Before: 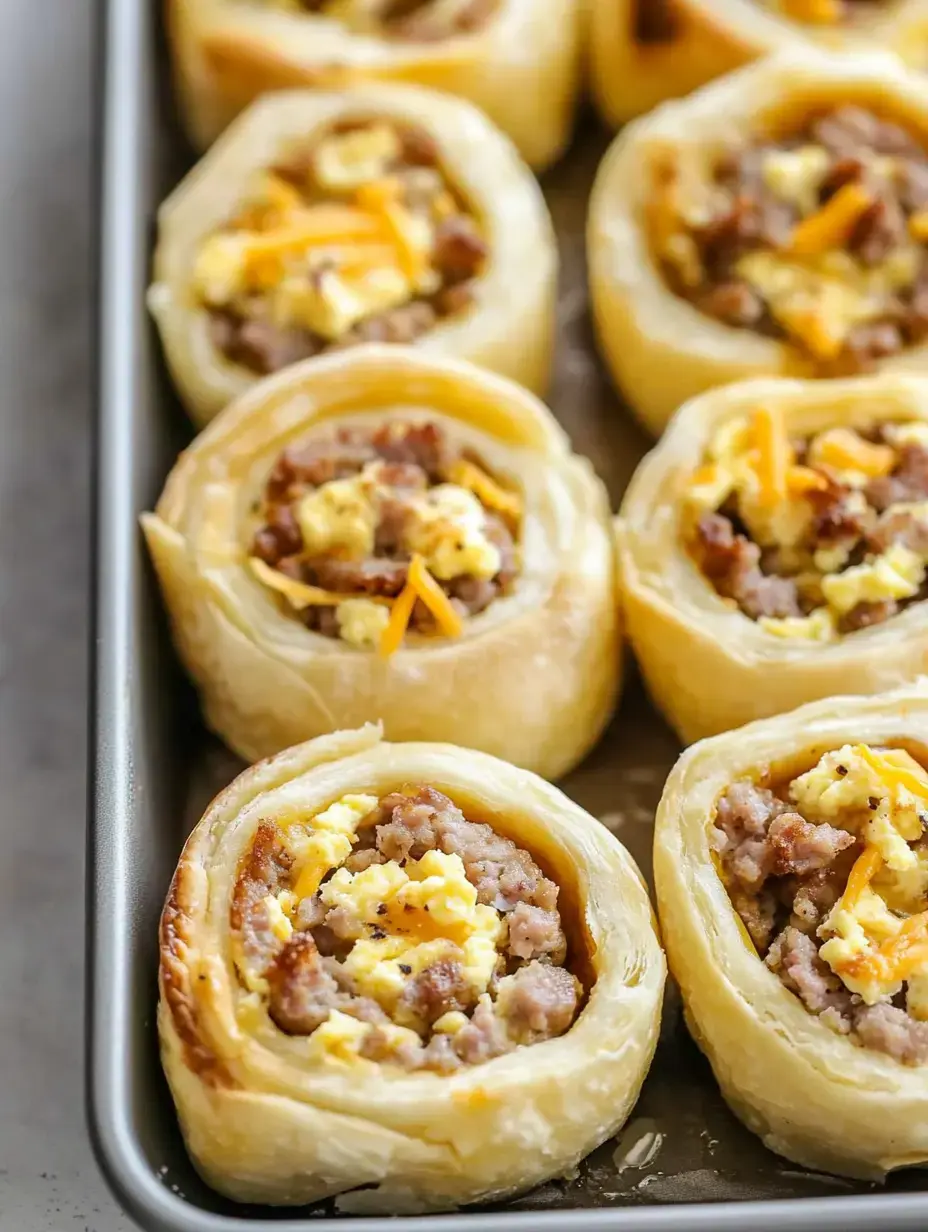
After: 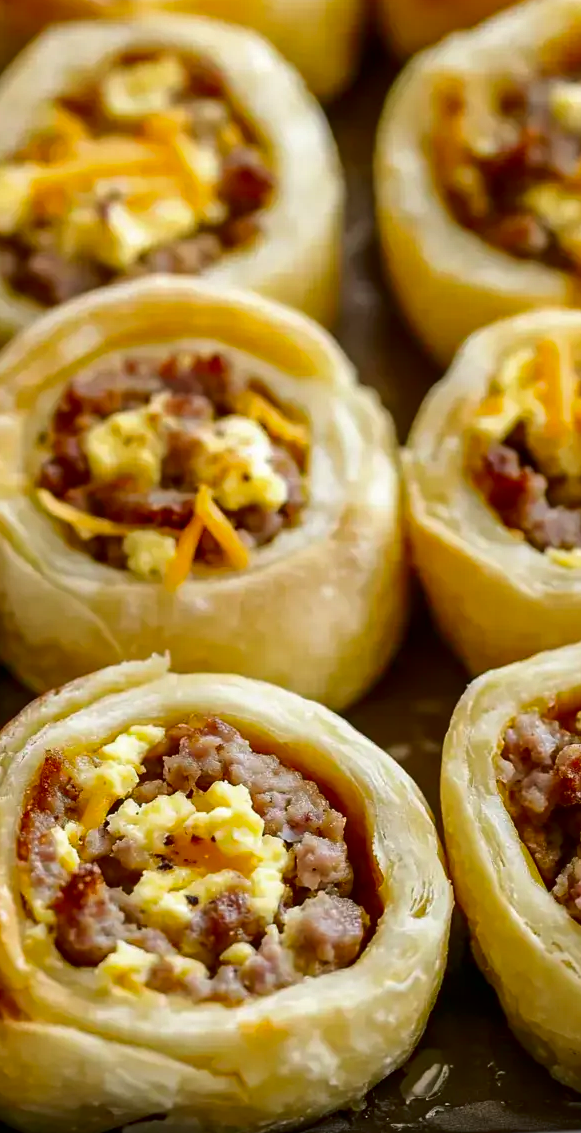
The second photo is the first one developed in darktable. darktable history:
crop and rotate: left 23.053%, top 5.623%, right 14.322%, bottom 2.331%
contrast brightness saturation: brightness -0.248, saturation 0.202
